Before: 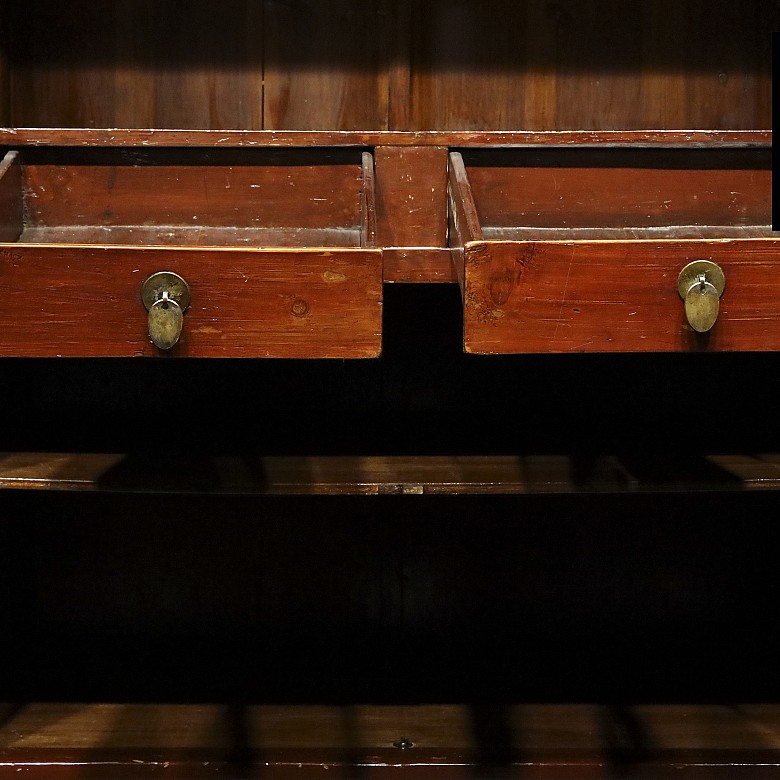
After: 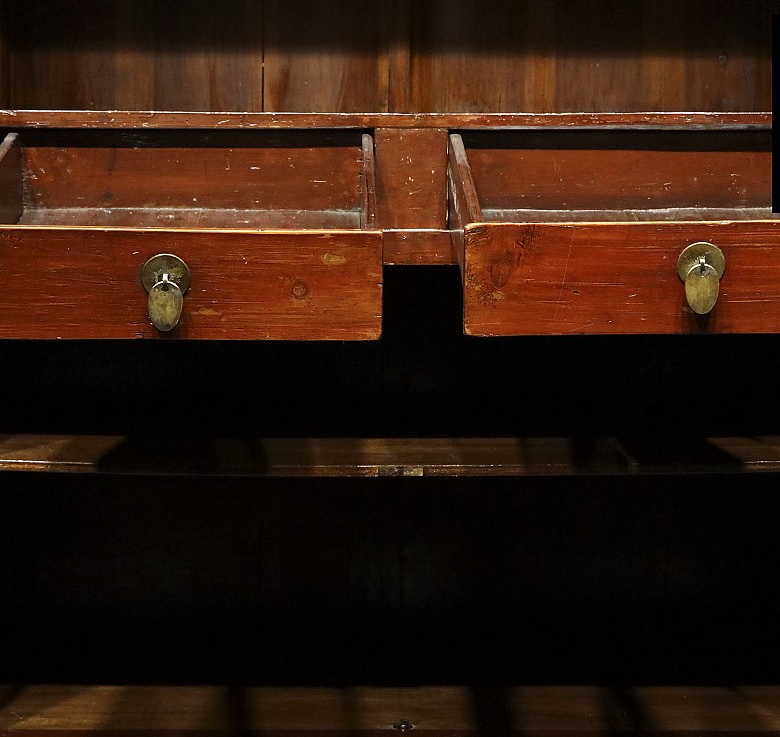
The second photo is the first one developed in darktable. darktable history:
crop and rotate: top 2.343%, bottom 3.066%
